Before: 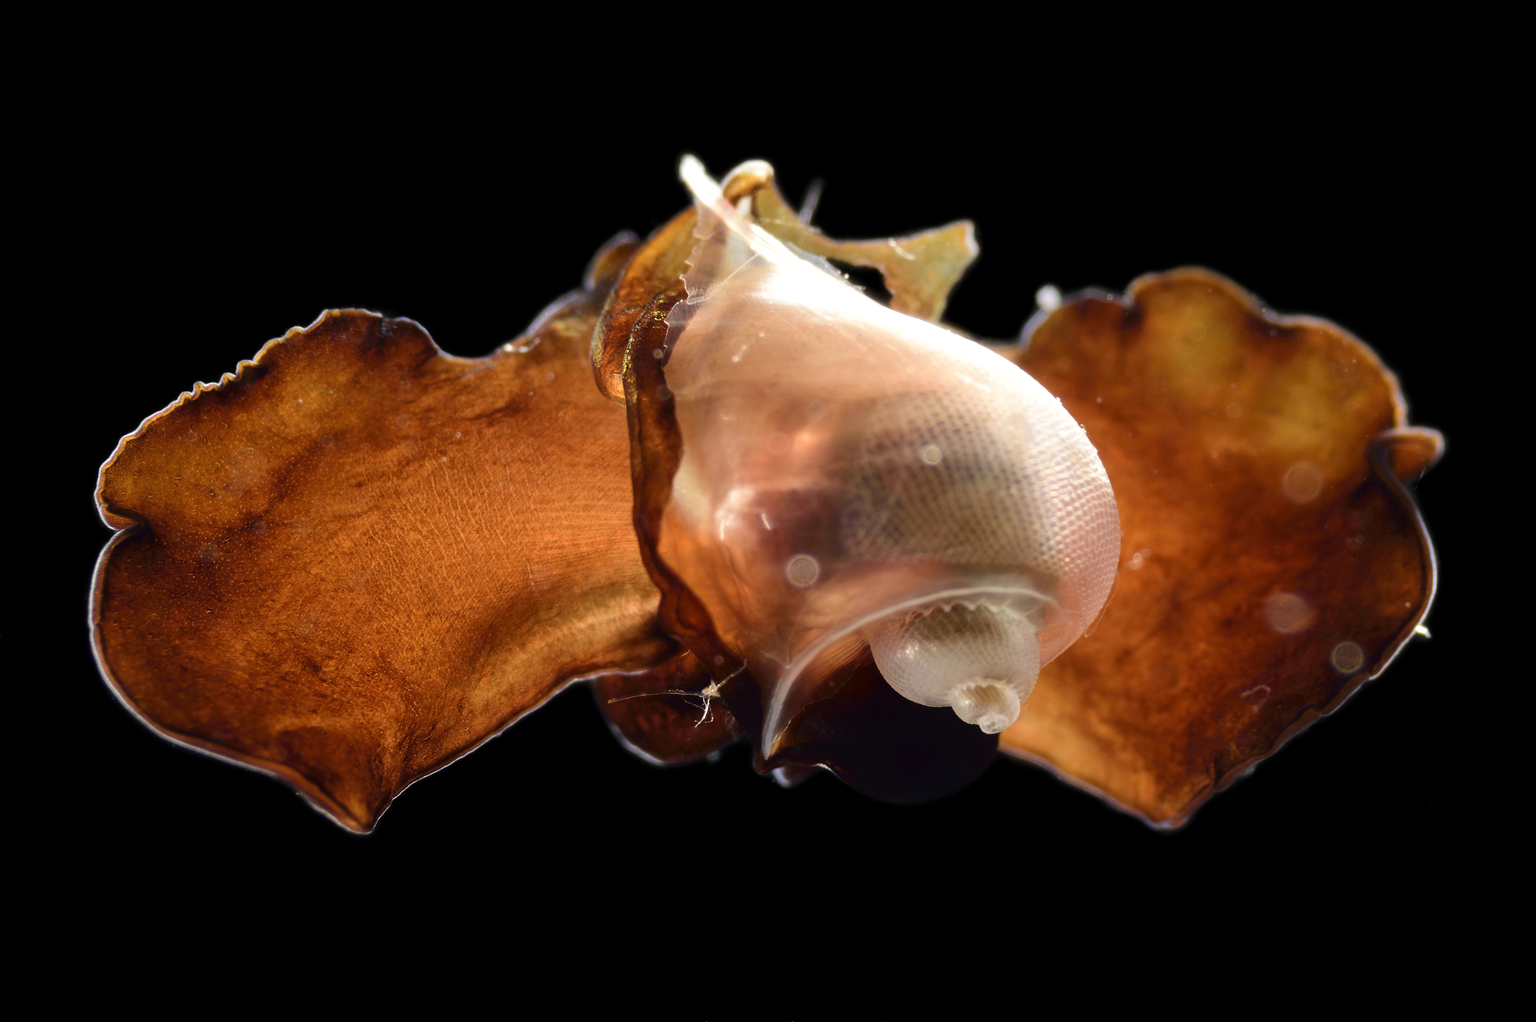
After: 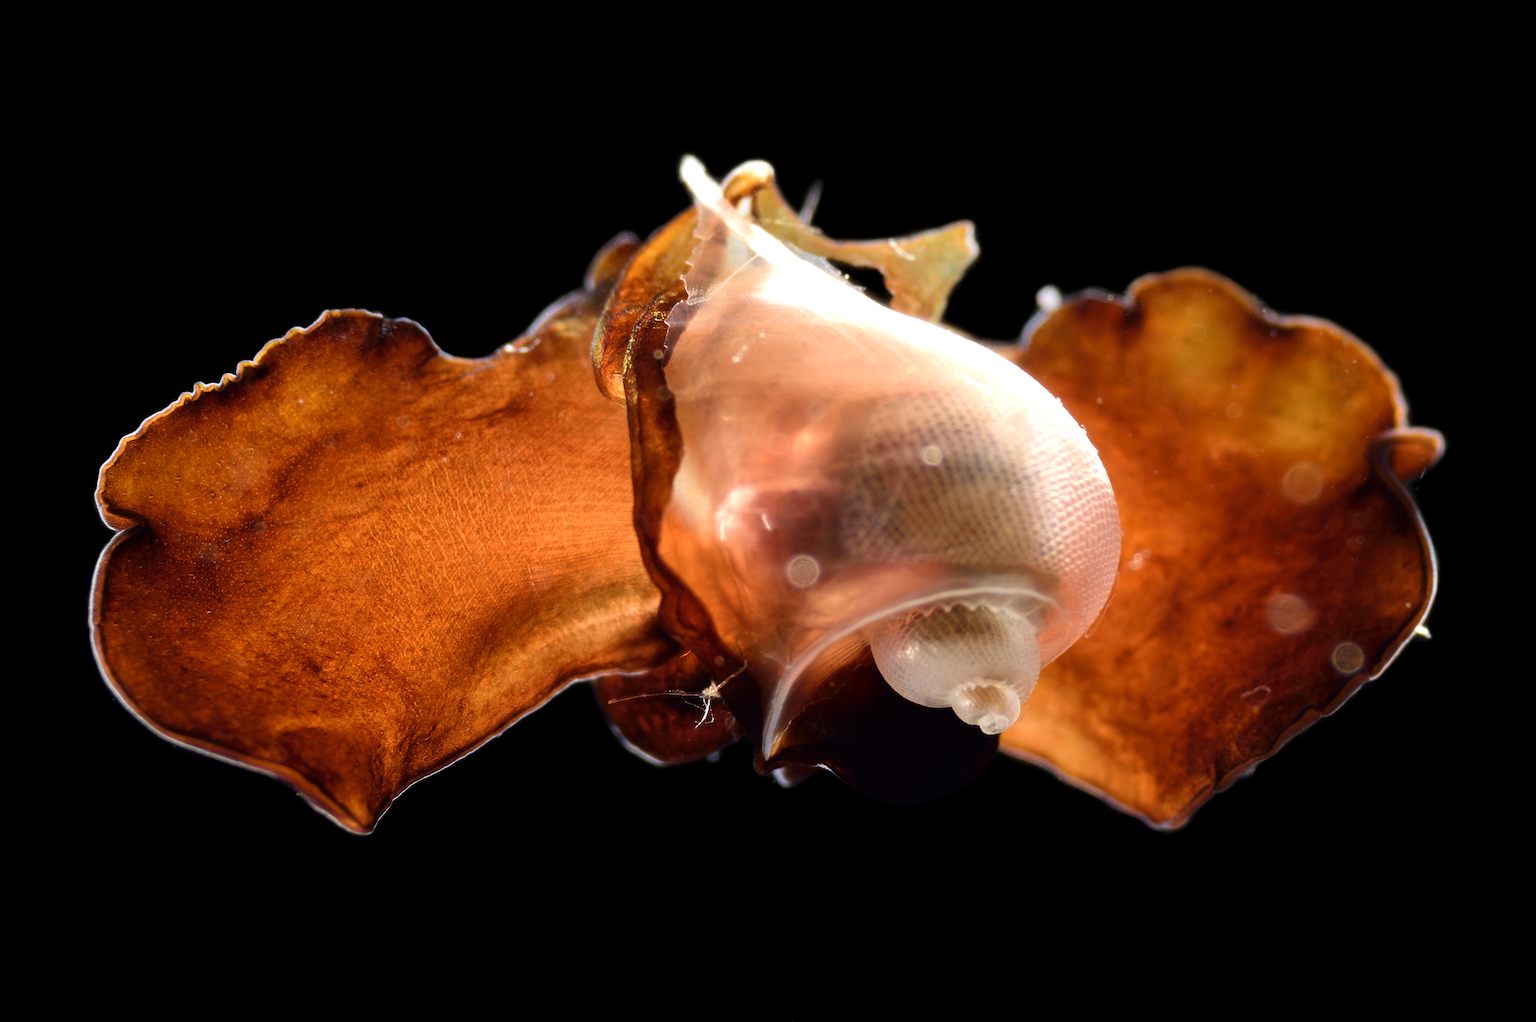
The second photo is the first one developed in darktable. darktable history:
levels: levels [0, 0.476, 0.951]
contrast brightness saturation: saturation -0.05
